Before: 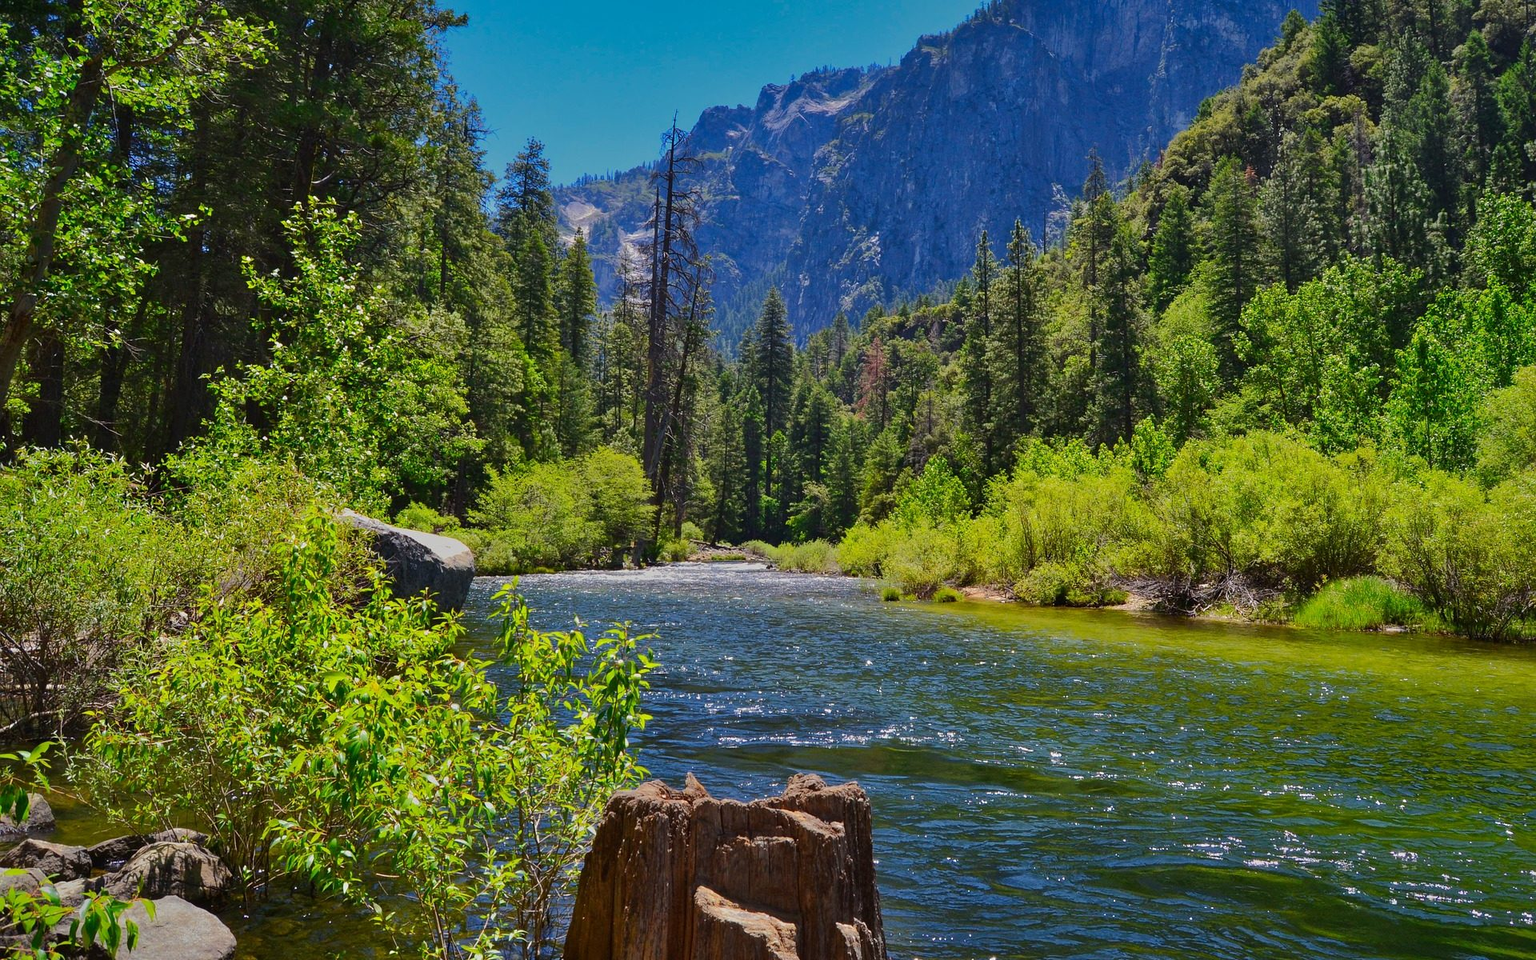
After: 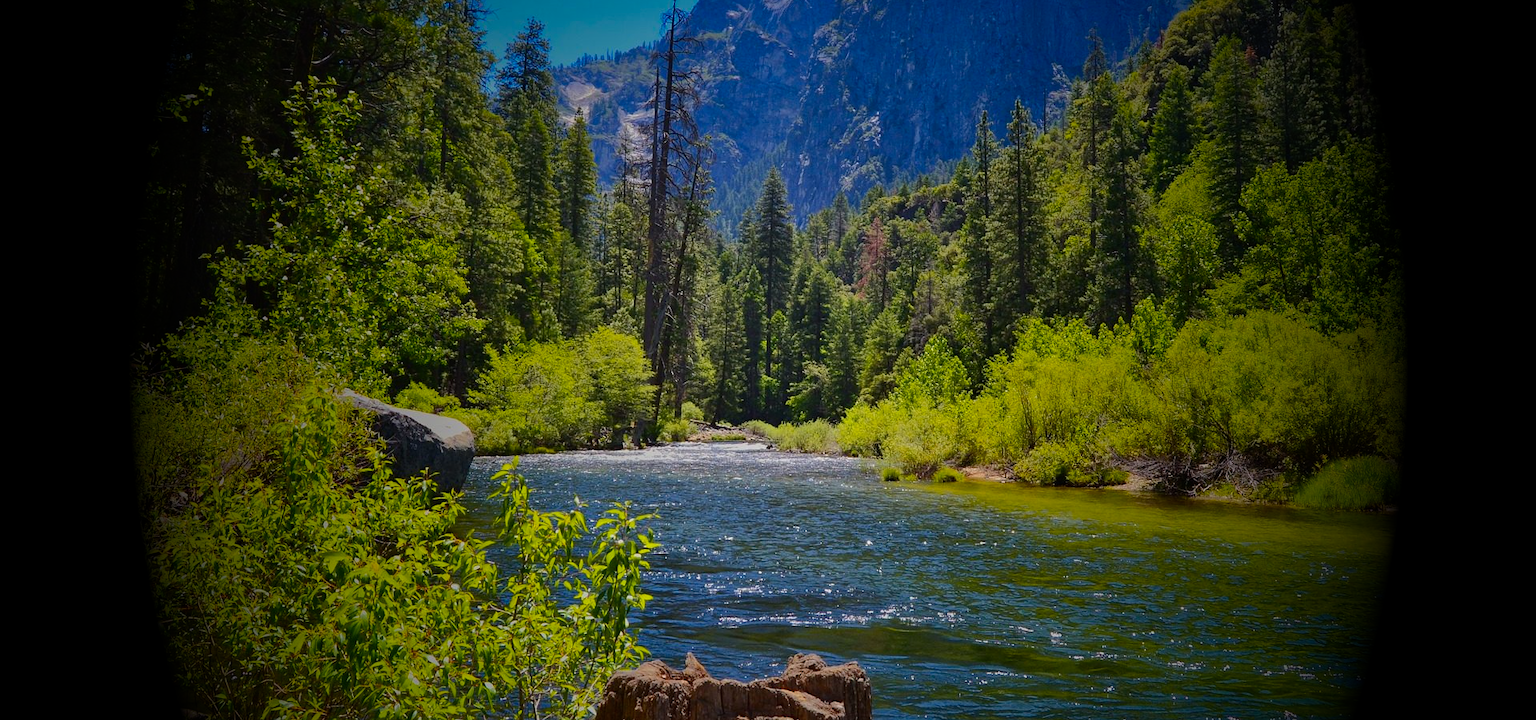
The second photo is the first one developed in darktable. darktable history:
vignetting: fall-off start 15.9%, fall-off radius 100%, brightness -1, saturation 0.5, width/height ratio 0.719
crop and rotate: top 12.5%, bottom 12.5%
color zones: curves: ch2 [(0, 0.5) (0.143, 0.5) (0.286, 0.489) (0.415, 0.421) (0.571, 0.5) (0.714, 0.5) (0.857, 0.5) (1, 0.5)]
